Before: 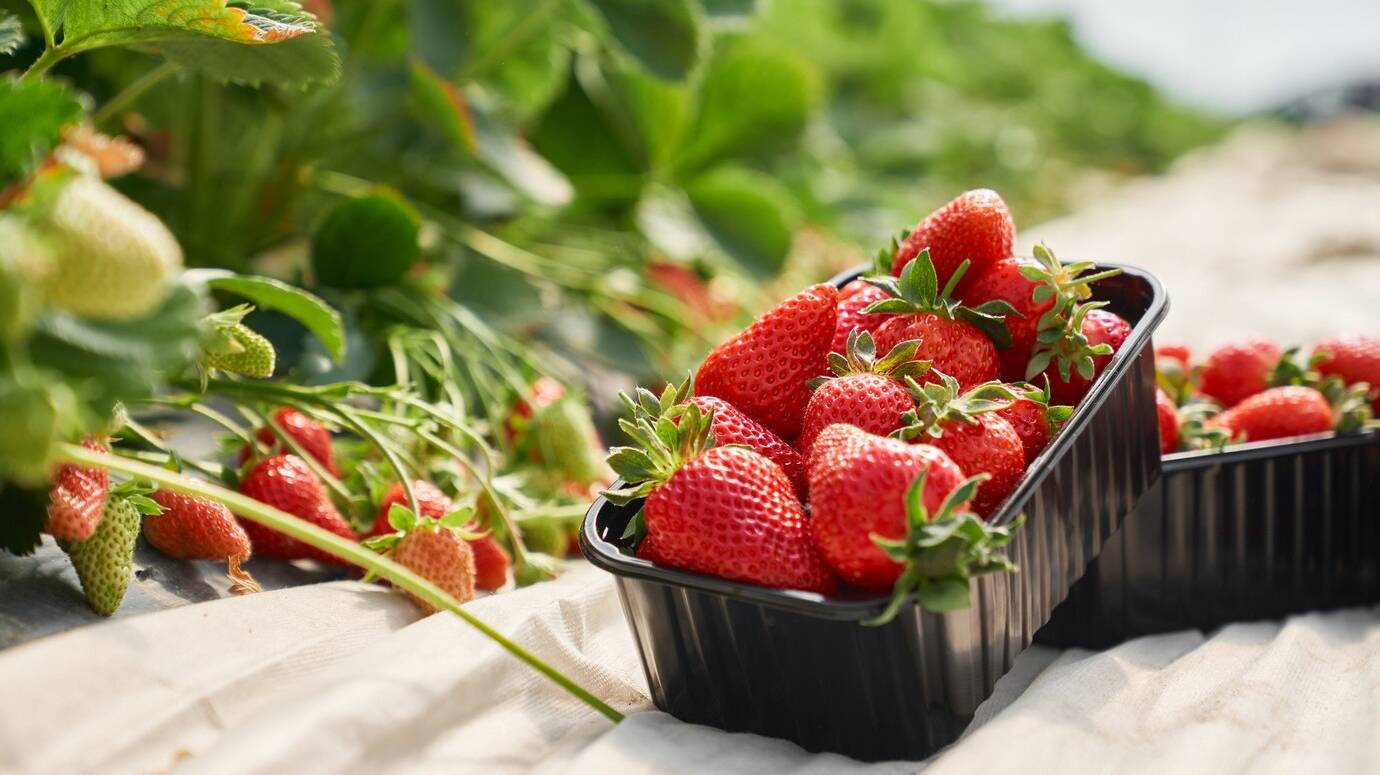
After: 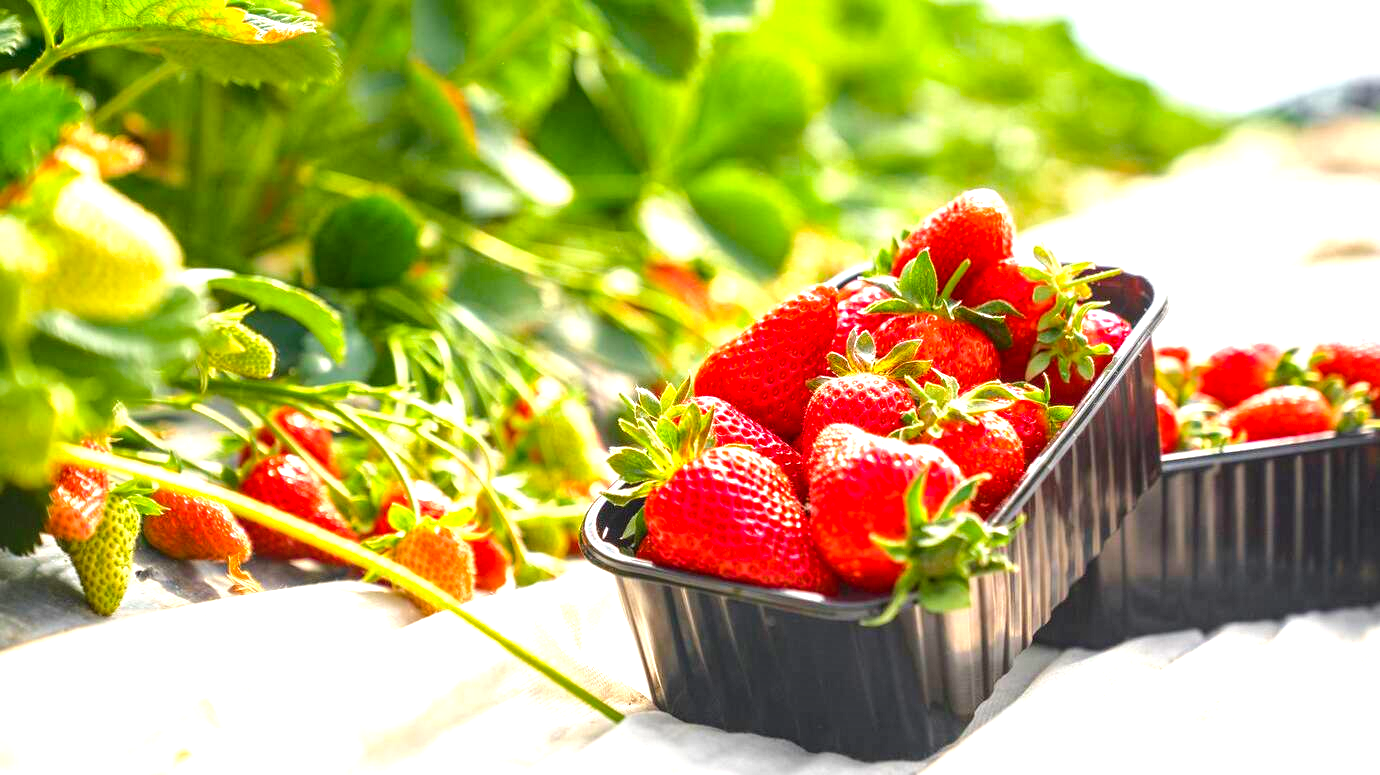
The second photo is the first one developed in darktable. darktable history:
exposure: black level correction 0, exposure 1.1 EV, compensate highlight preservation false
local contrast: highlights 55%, shadows 52%, detail 130%, midtone range 0.452
color balance rgb: perceptual saturation grading › global saturation 25%, perceptual brilliance grading › mid-tones 10%, perceptual brilliance grading › shadows 15%, global vibrance 20%
